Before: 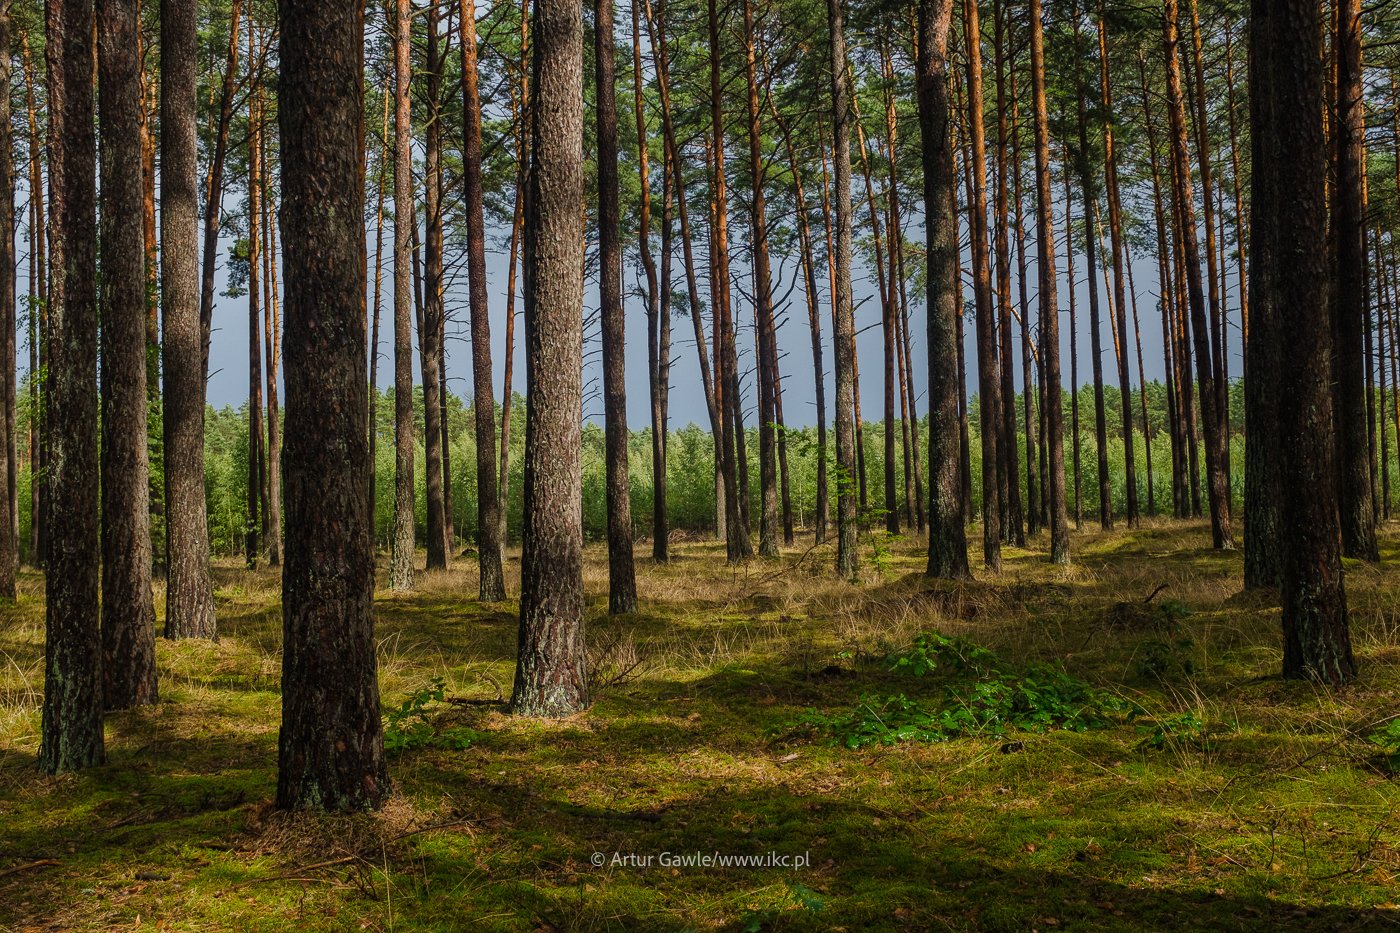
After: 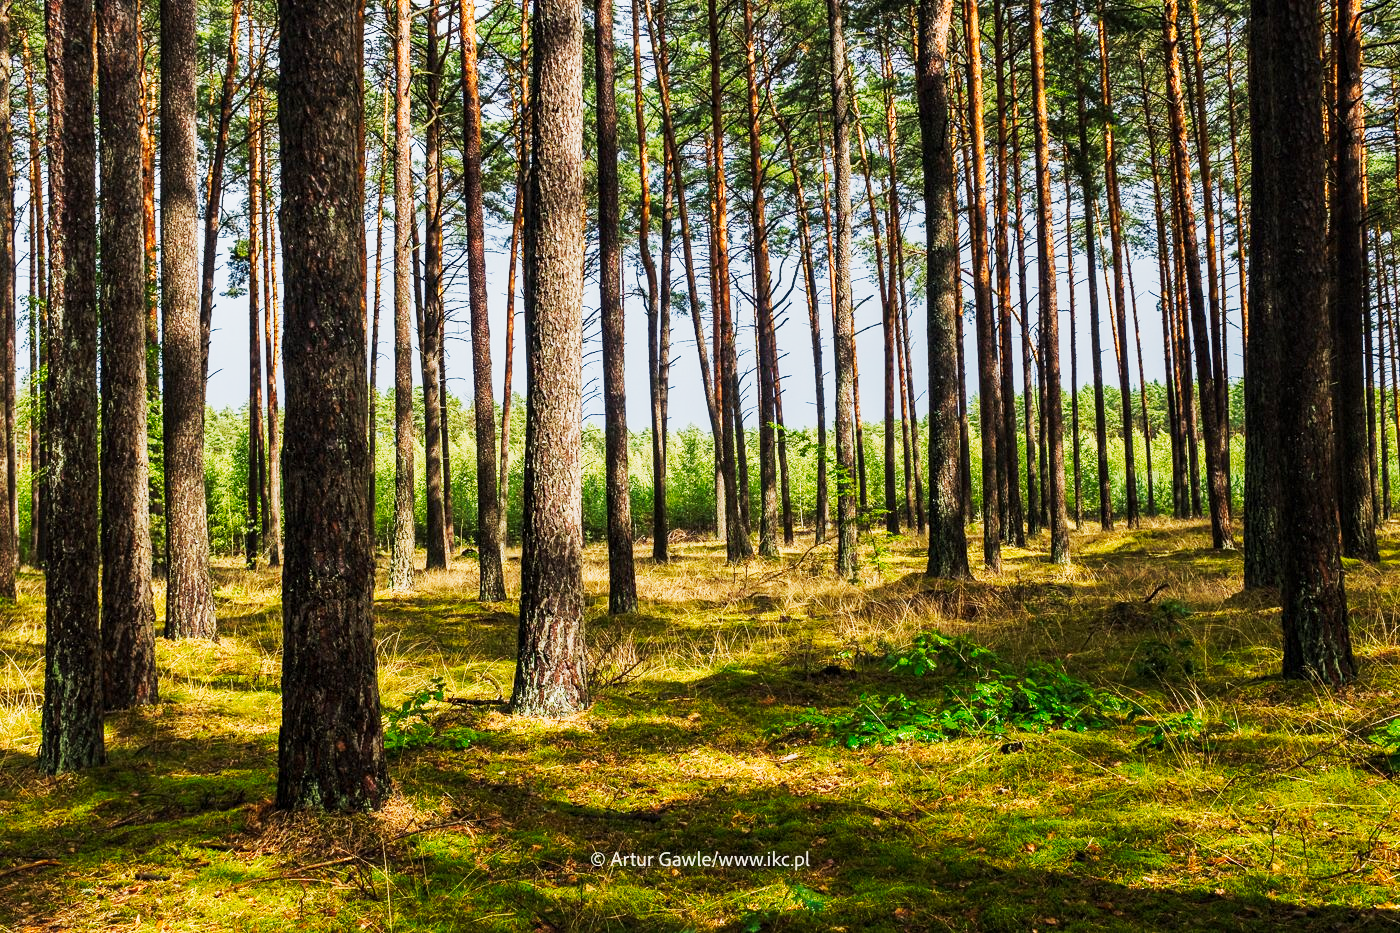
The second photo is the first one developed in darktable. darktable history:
contrast equalizer: octaves 7, y [[0.6 ×6], [0.55 ×6], [0 ×6], [0 ×6], [0 ×6]], mix 0.15
tone curve: curves: ch0 [(0, 0) (0.003, 0.004) (0.011, 0.015) (0.025, 0.034) (0.044, 0.061) (0.069, 0.095) (0.1, 0.137) (0.136, 0.187) (0.177, 0.244) (0.224, 0.308) (0.277, 0.415) (0.335, 0.532) (0.399, 0.642) (0.468, 0.747) (0.543, 0.829) (0.623, 0.886) (0.709, 0.924) (0.801, 0.951) (0.898, 0.975) (1, 1)], preserve colors none
